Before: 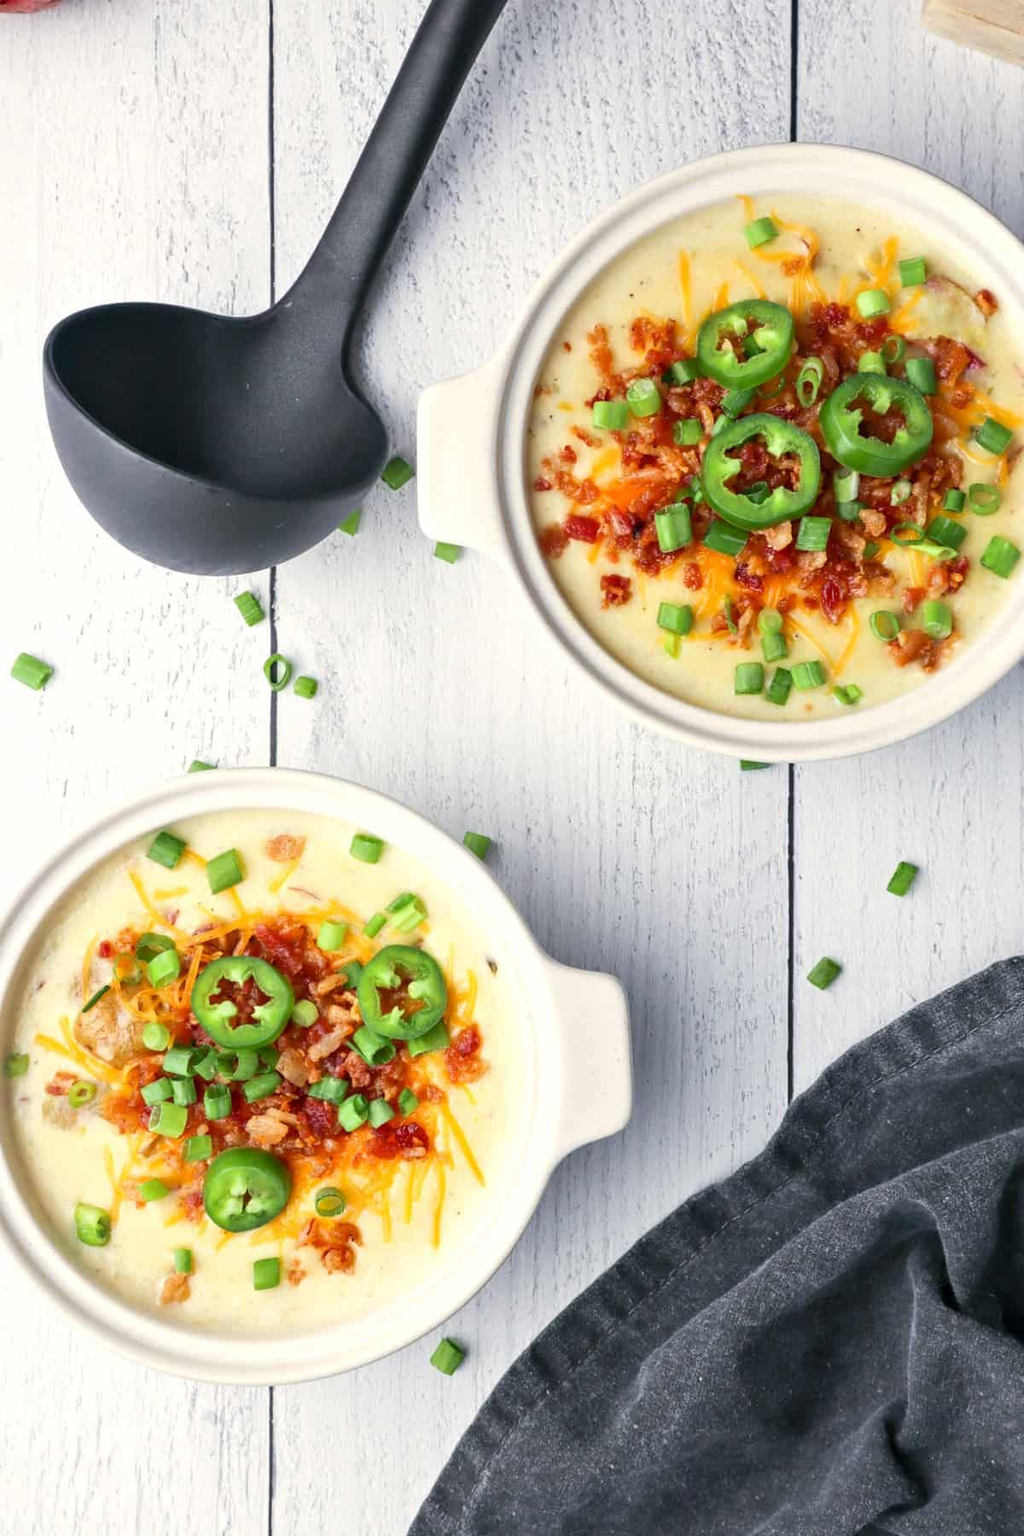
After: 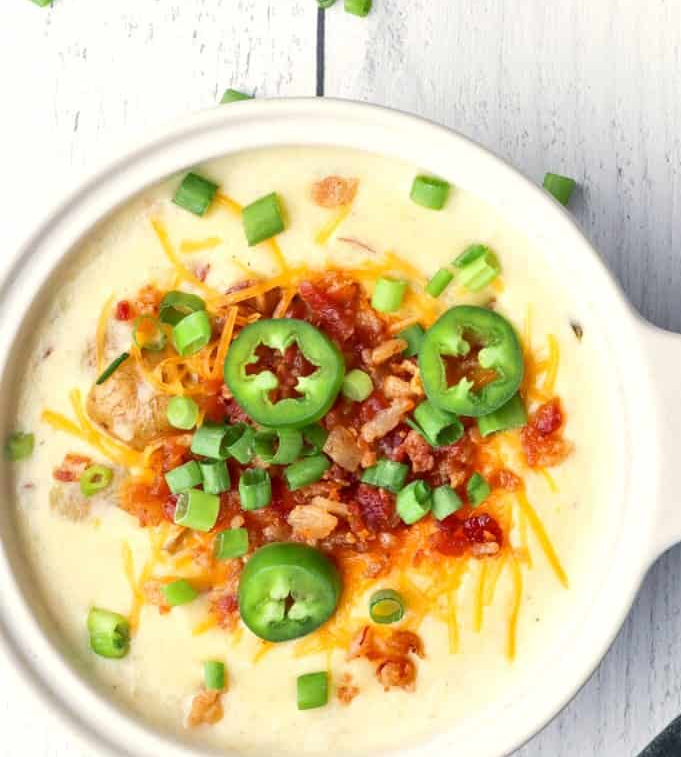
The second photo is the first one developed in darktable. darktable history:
crop: top 44.591%, right 43.212%, bottom 13.306%
